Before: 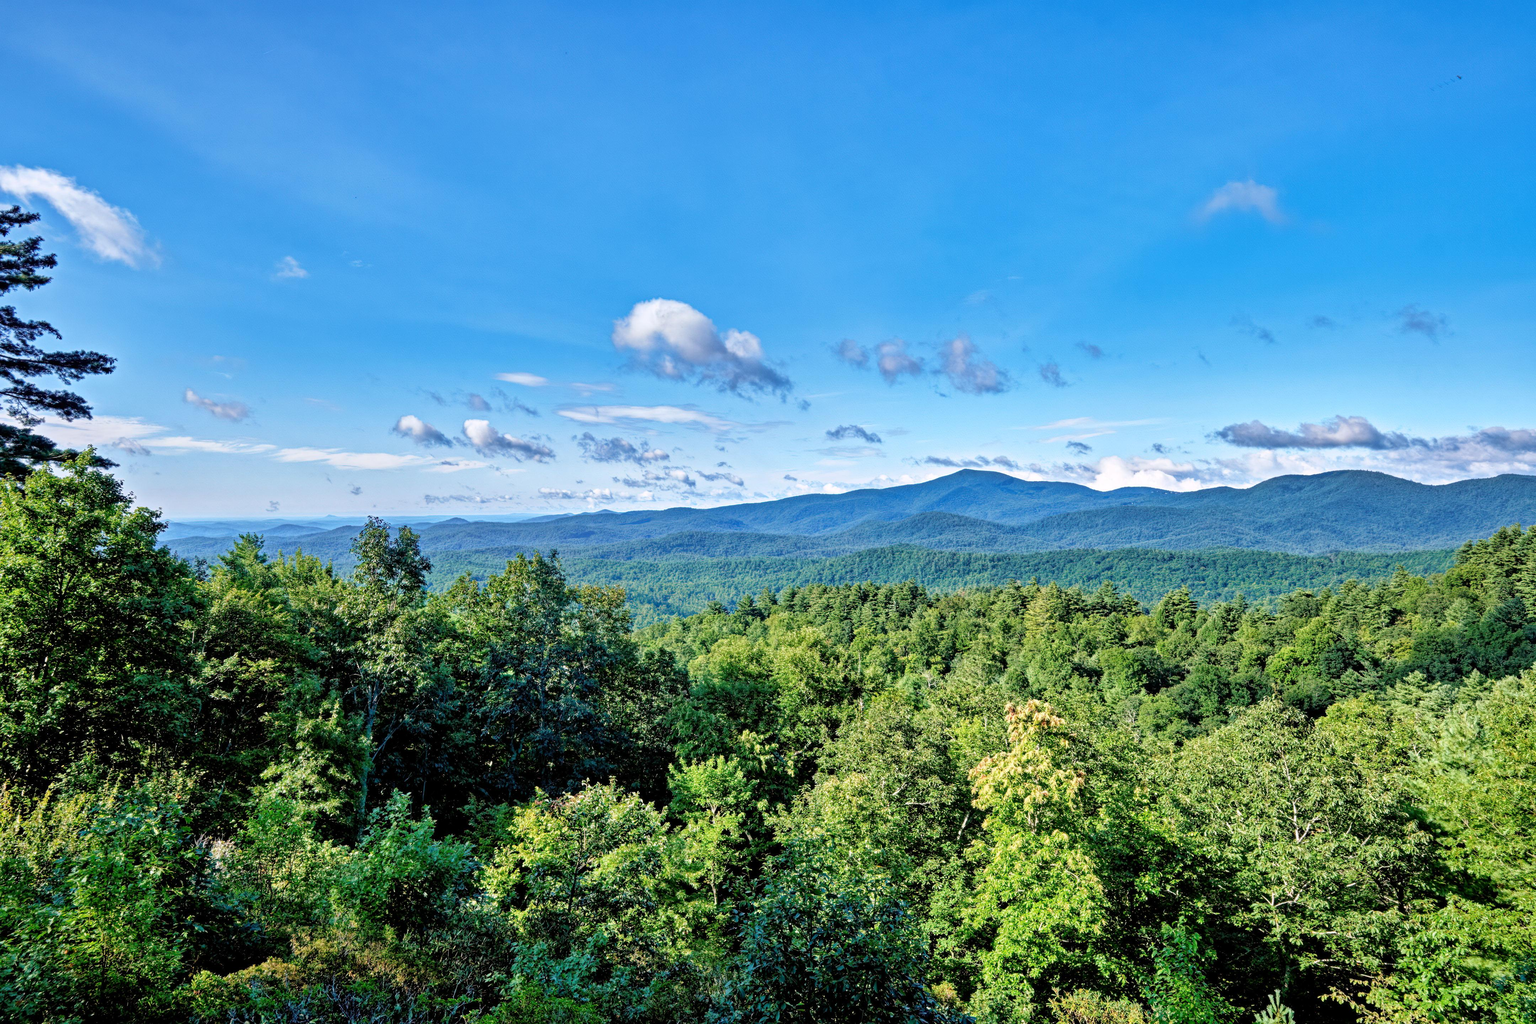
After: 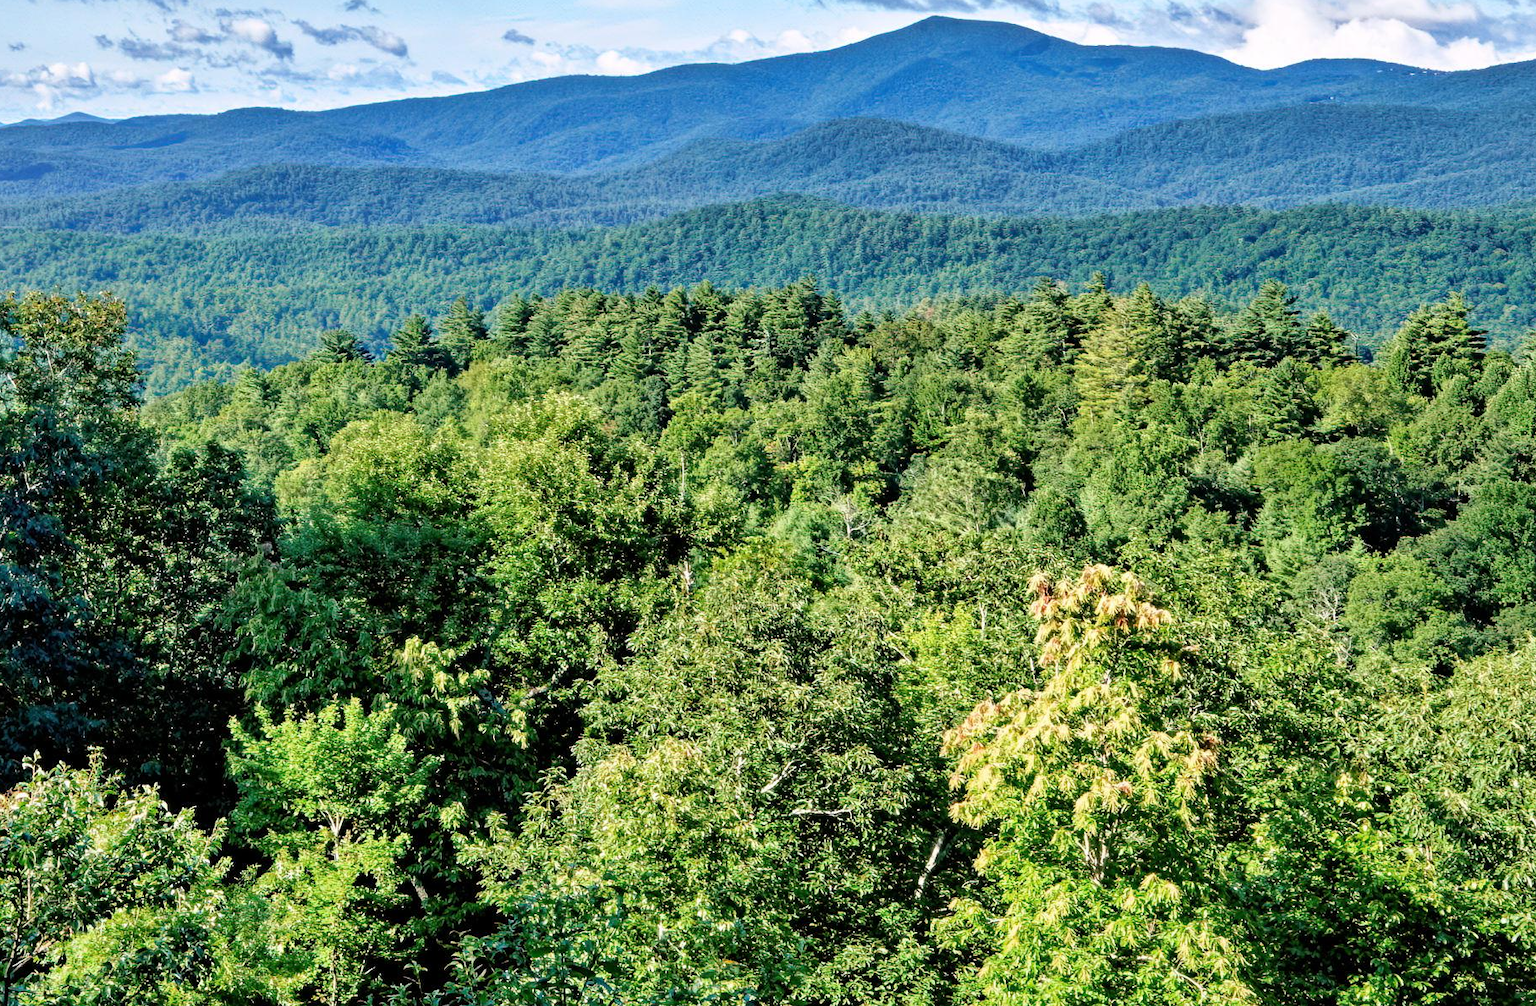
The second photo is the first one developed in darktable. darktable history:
crop: left 37.276%, top 45.156%, right 20.673%, bottom 13.498%
